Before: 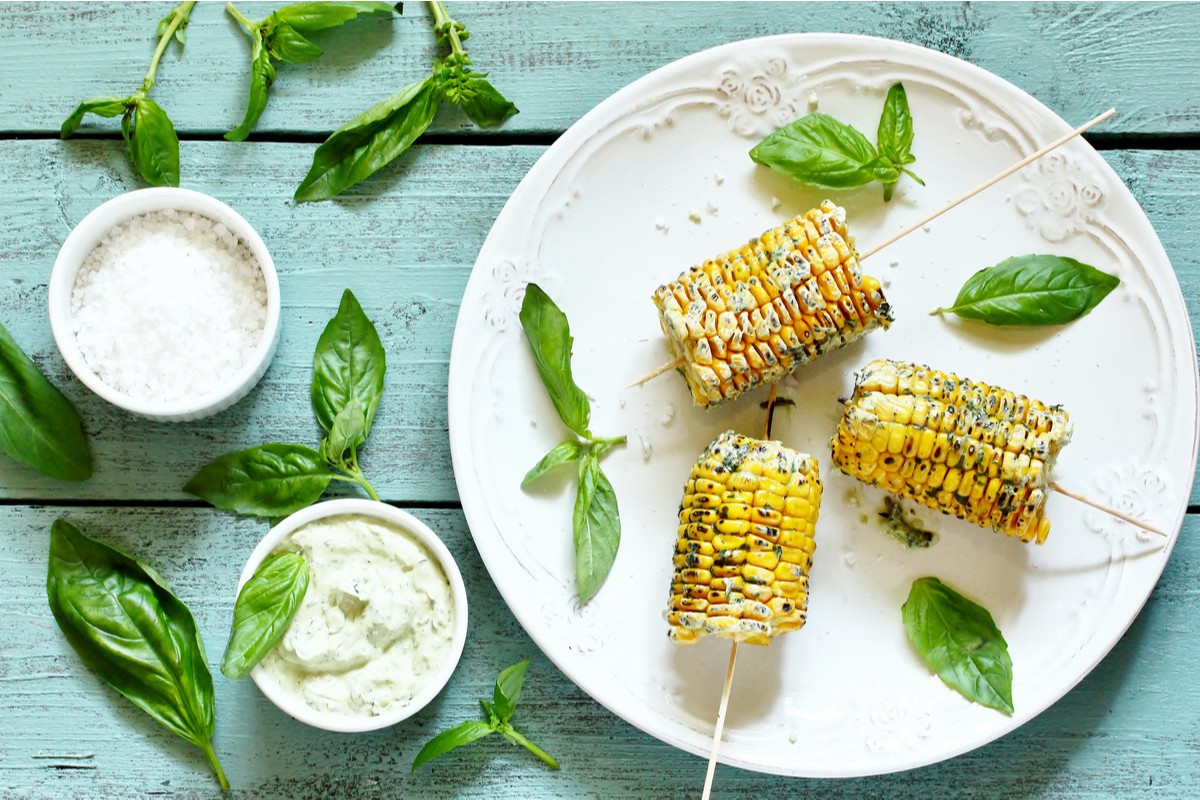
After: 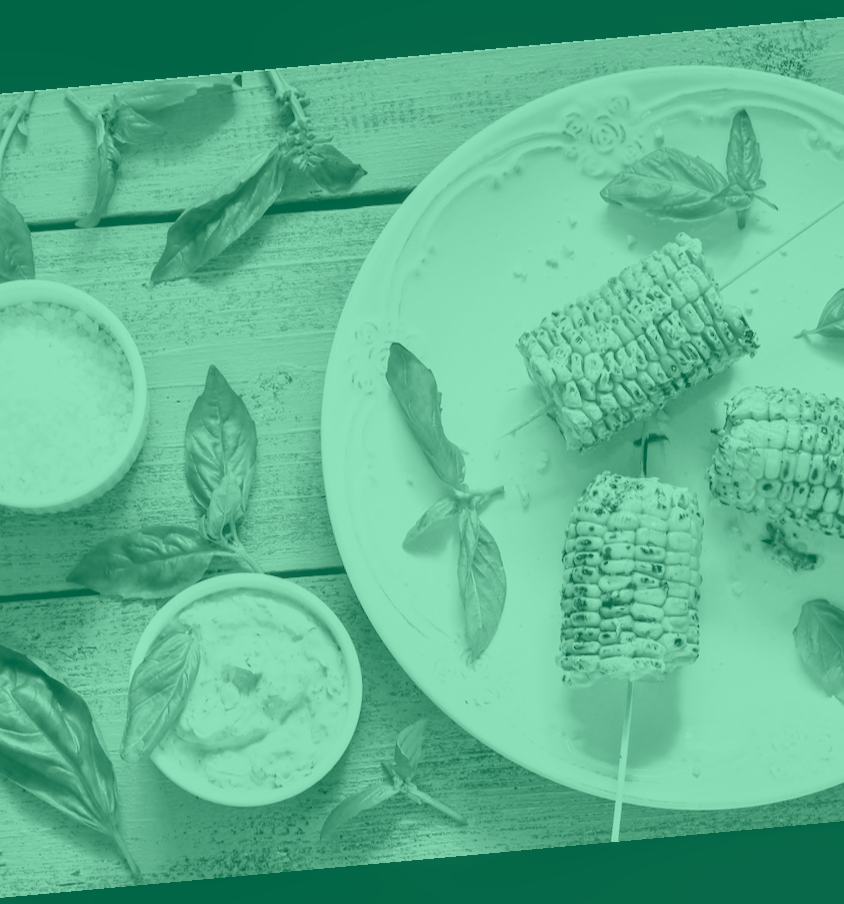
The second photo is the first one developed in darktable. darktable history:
rotate and perspective: rotation -5.2°, automatic cropping off
crop and rotate: left 12.673%, right 20.66%
colorize: hue 147.6°, saturation 65%, lightness 21.64%
local contrast: detail 110%
